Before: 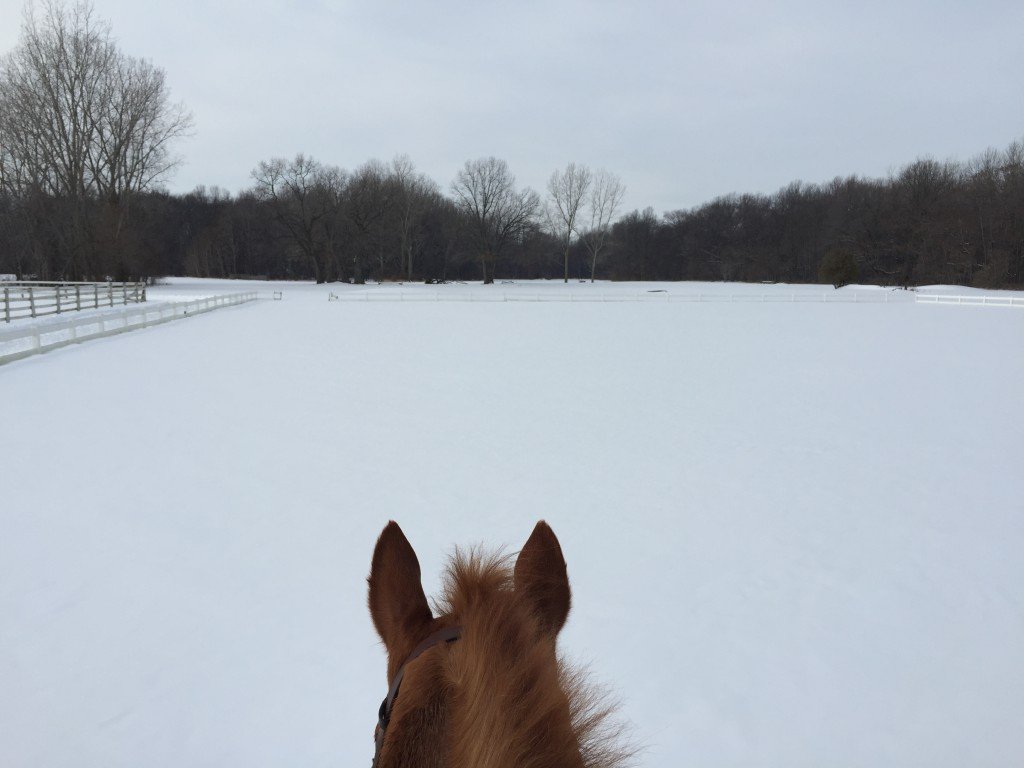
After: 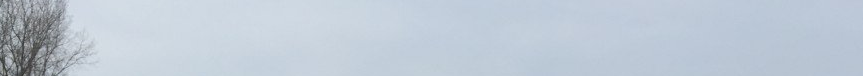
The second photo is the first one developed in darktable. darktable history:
crop and rotate: left 9.644%, top 9.491%, right 6.021%, bottom 80.509%
